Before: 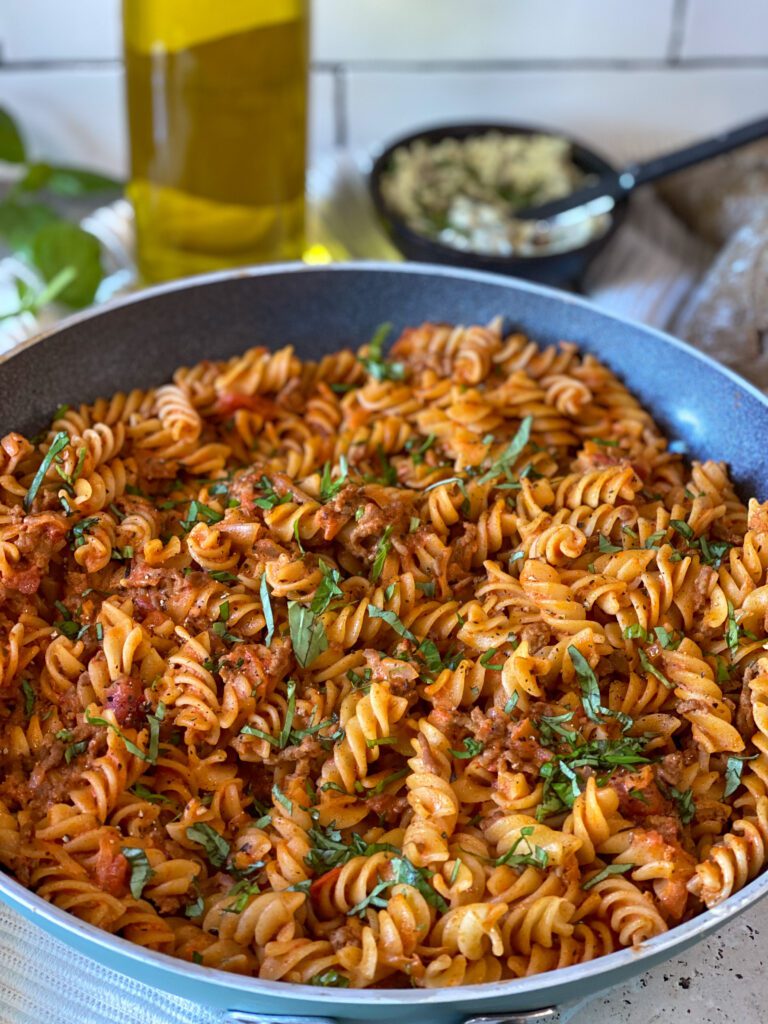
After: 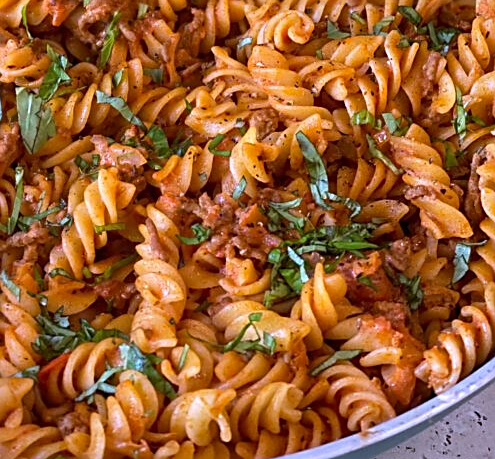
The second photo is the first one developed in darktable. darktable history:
crop and rotate: left 35.509%, top 50.238%, bottom 4.934%
white balance: red 1.042, blue 1.17
shadows and highlights: white point adjustment -3.64, highlights -63.34, highlights color adjustment 42%, soften with gaussian
sharpen: on, module defaults
